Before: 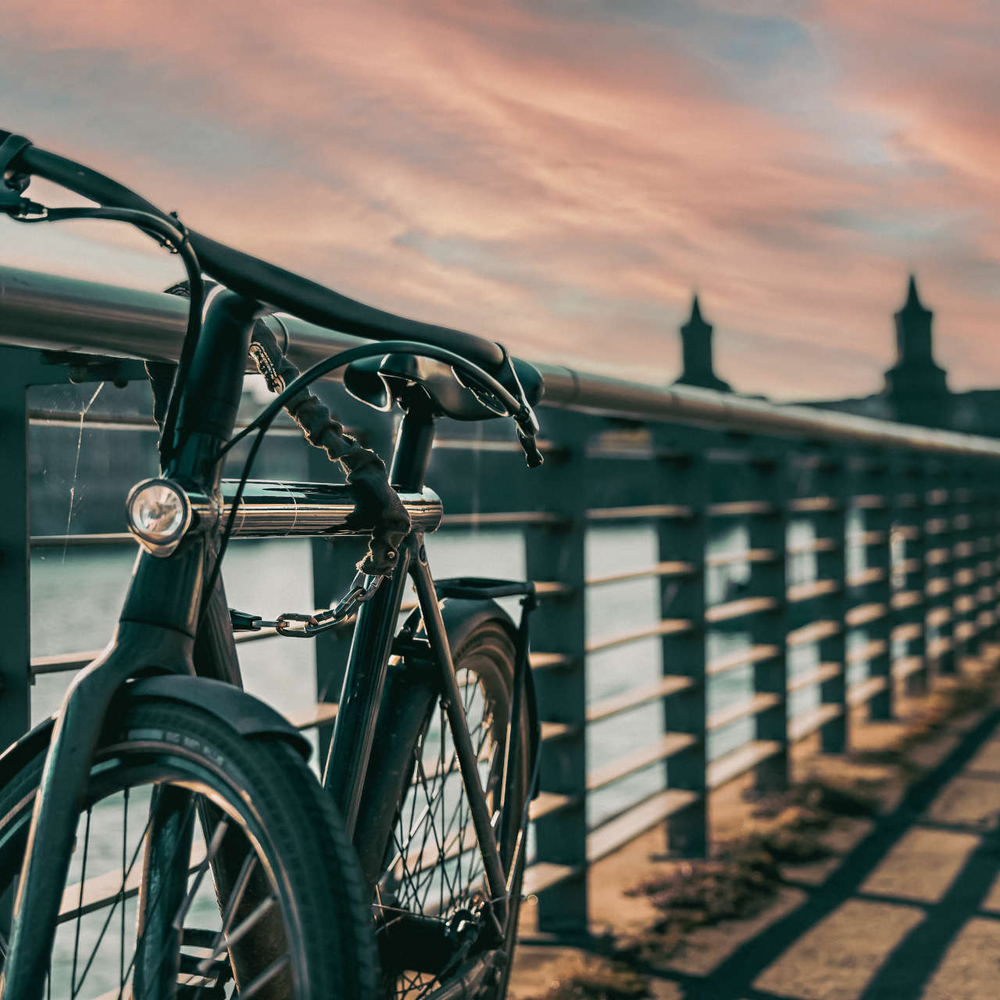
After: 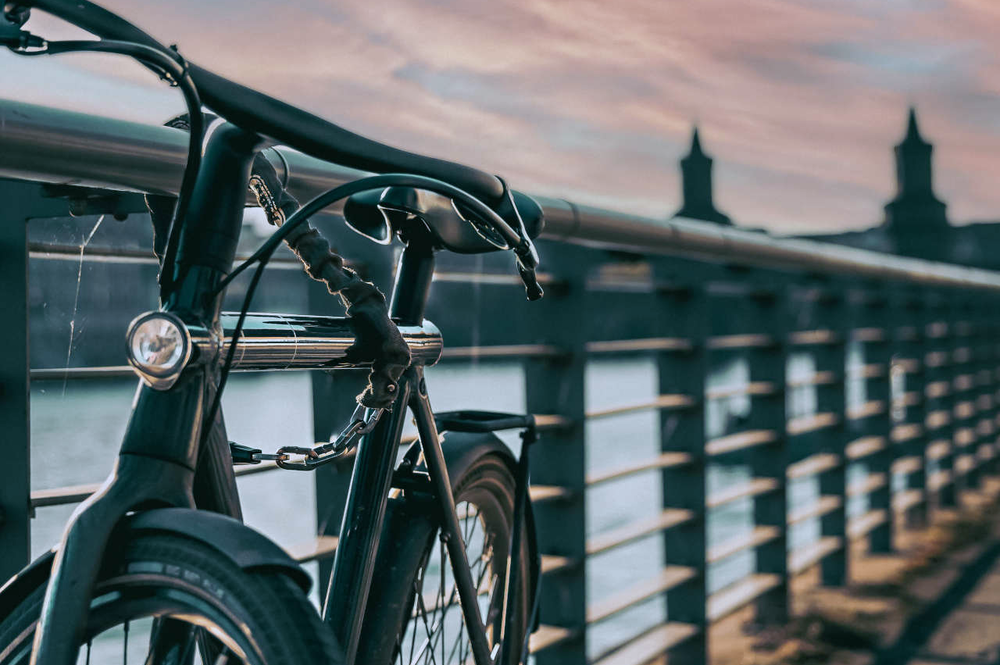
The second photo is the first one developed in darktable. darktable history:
white balance: red 0.931, blue 1.11
crop: top 16.727%, bottom 16.727%
